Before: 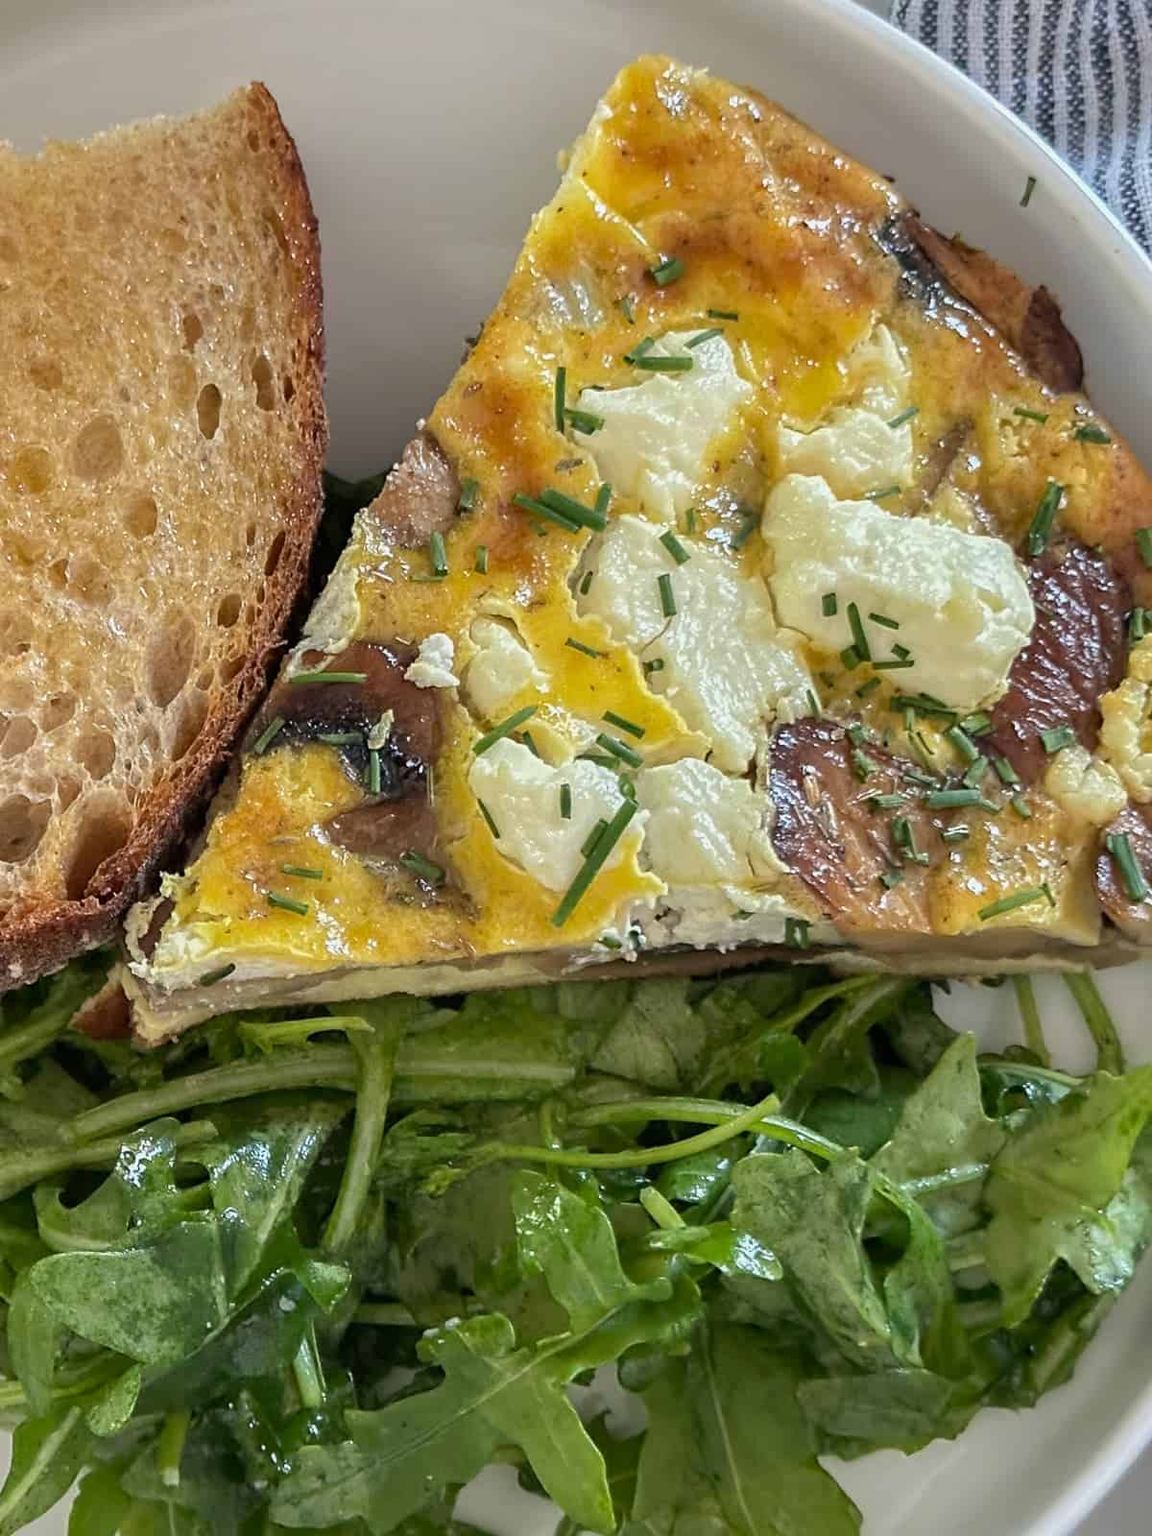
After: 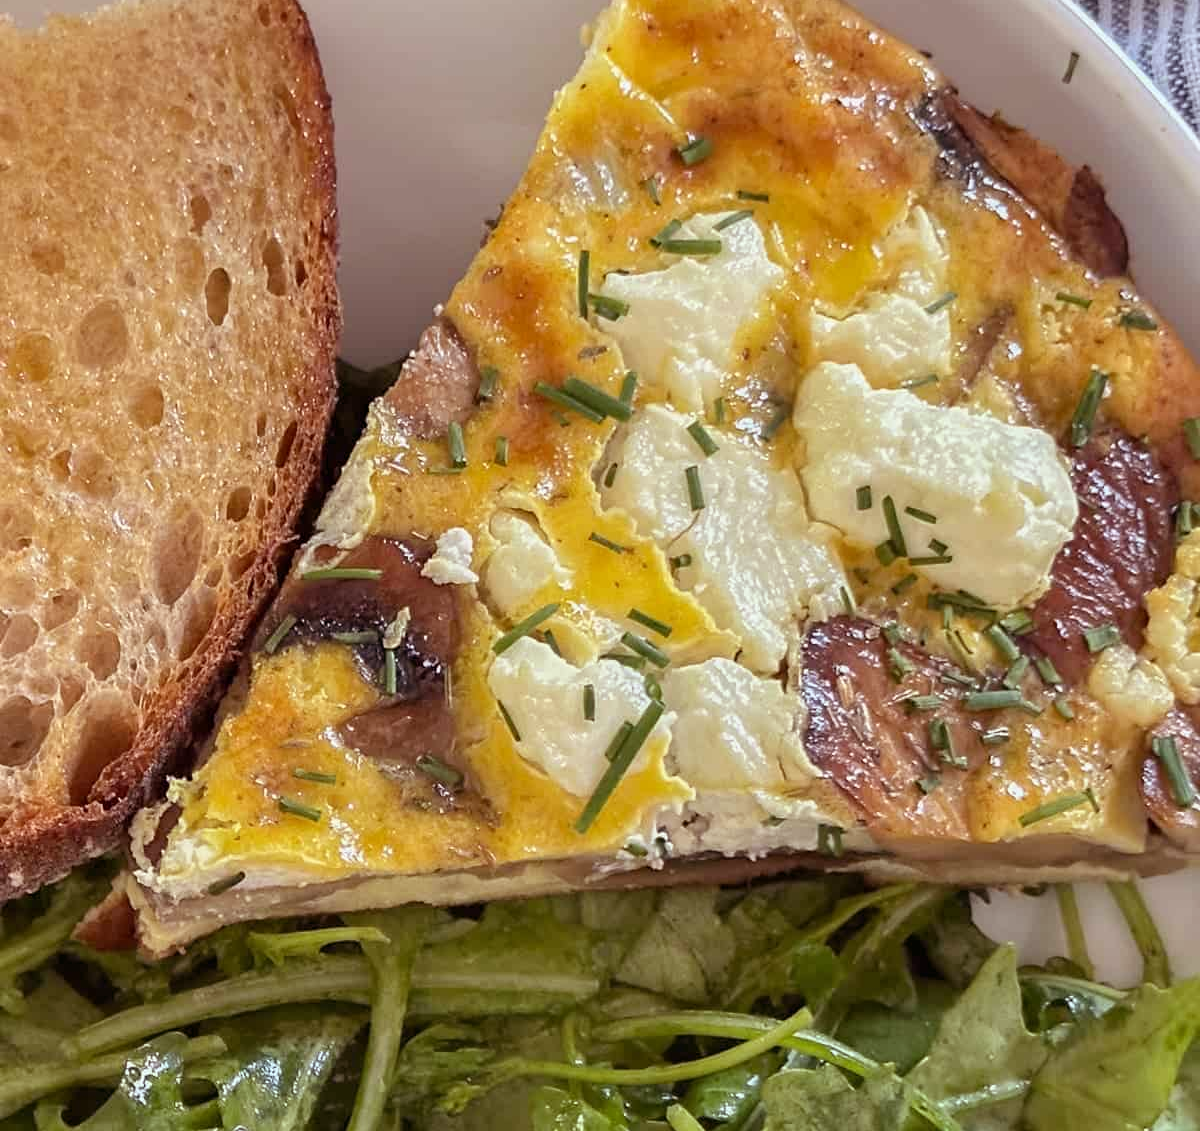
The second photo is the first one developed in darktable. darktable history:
crop and rotate: top 8.293%, bottom 20.996%
rgb levels: mode RGB, independent channels, levels [[0, 0.474, 1], [0, 0.5, 1], [0, 0.5, 1]]
